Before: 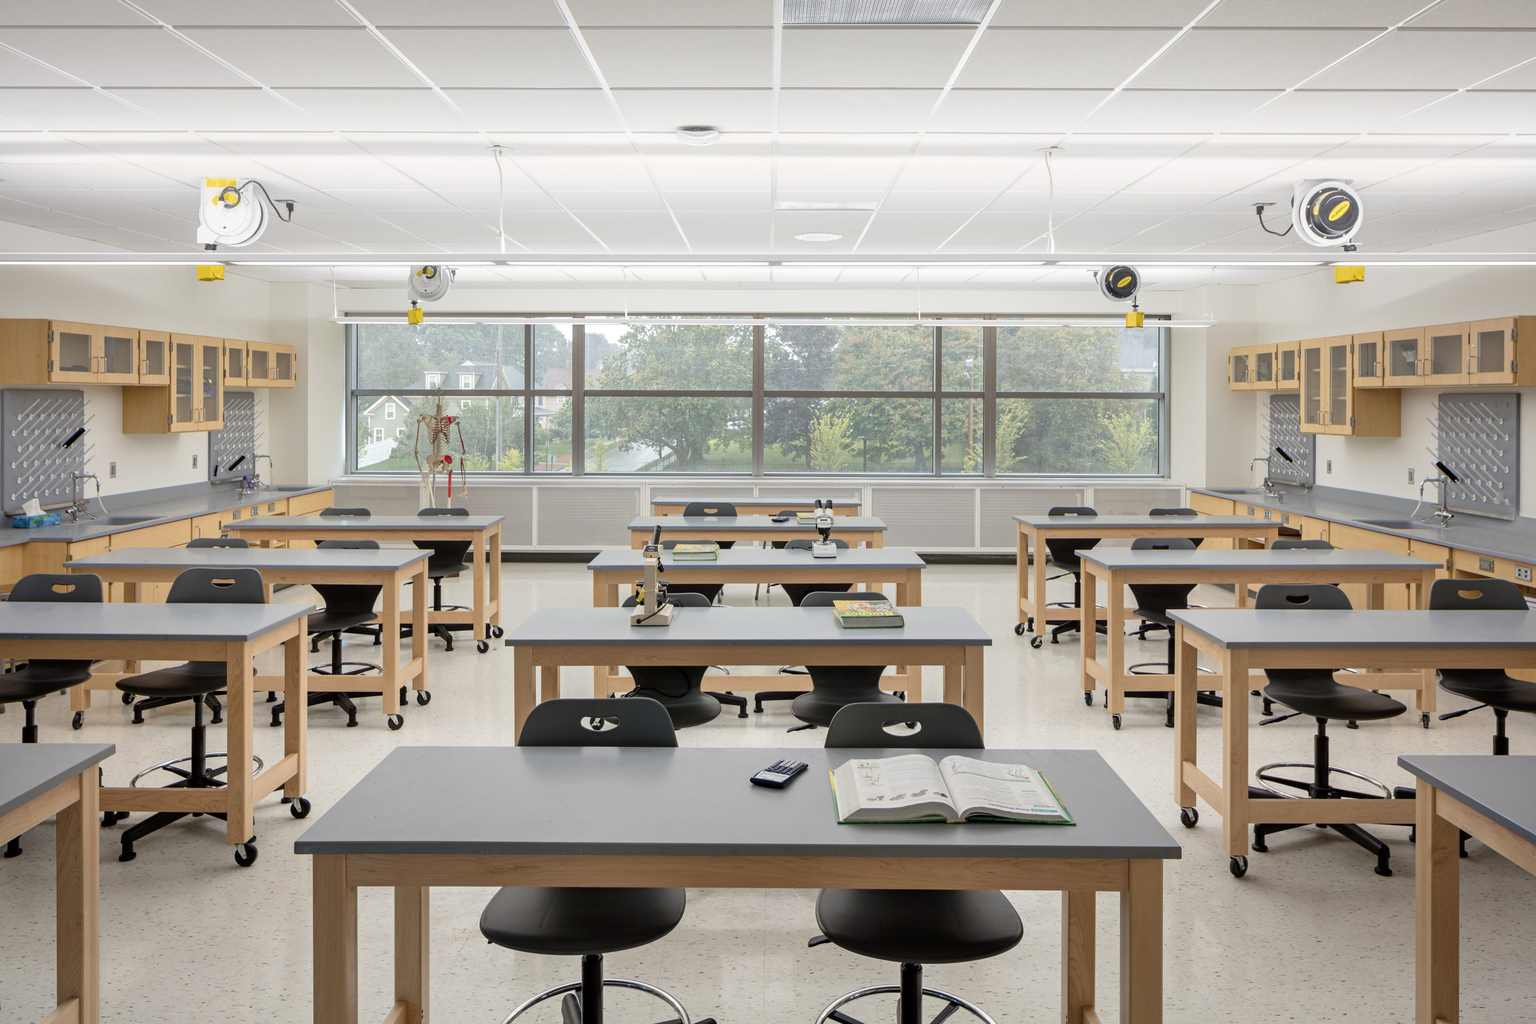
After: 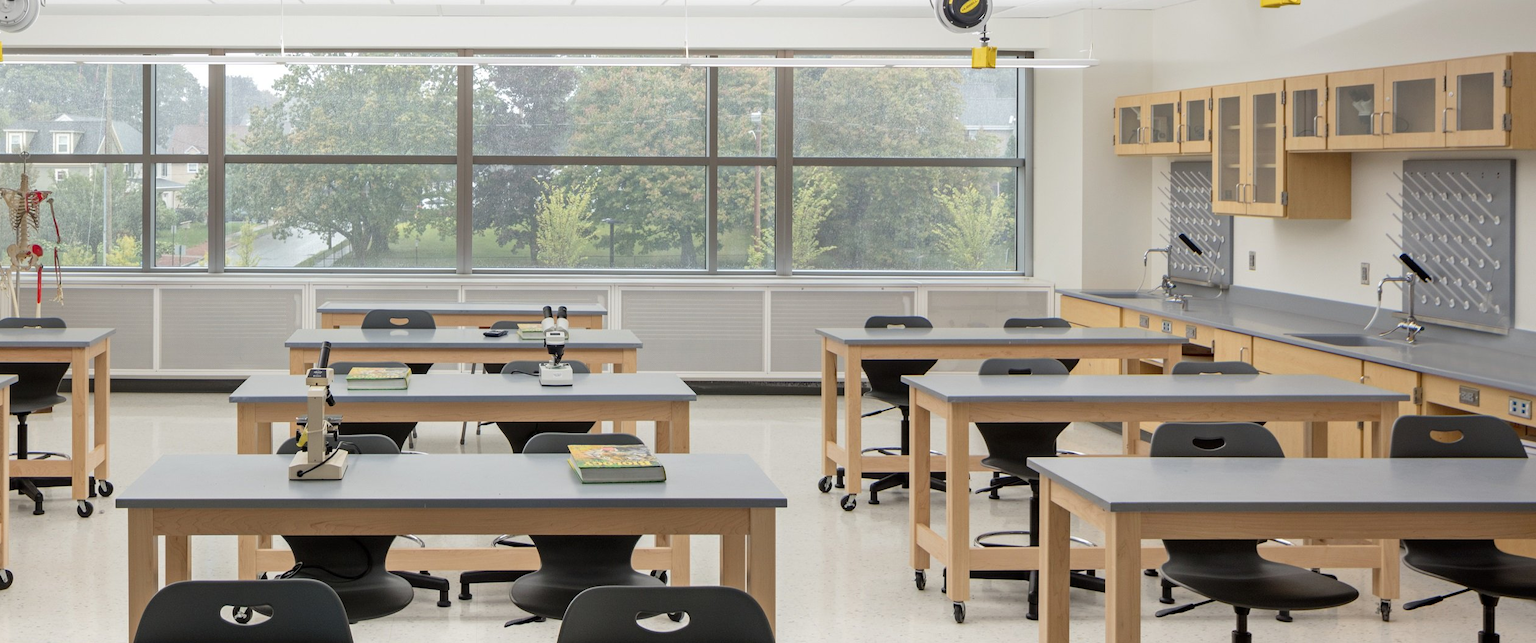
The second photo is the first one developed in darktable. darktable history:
crop and rotate: left 27.477%, top 27.175%, bottom 27.237%
